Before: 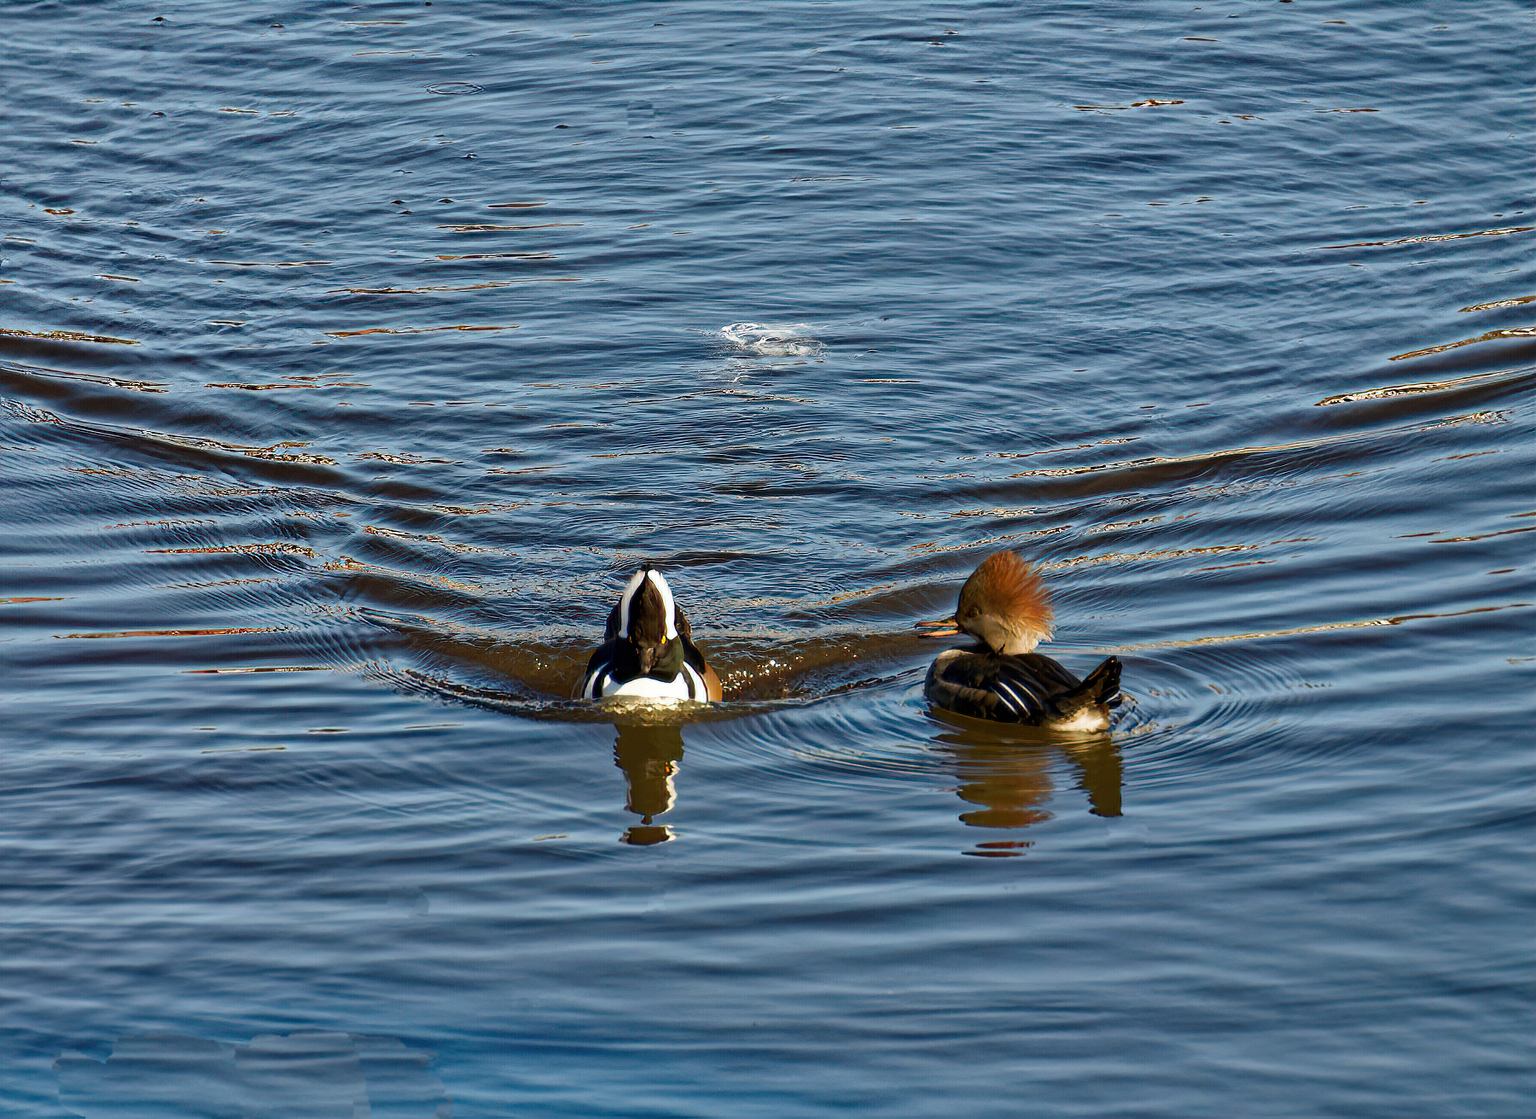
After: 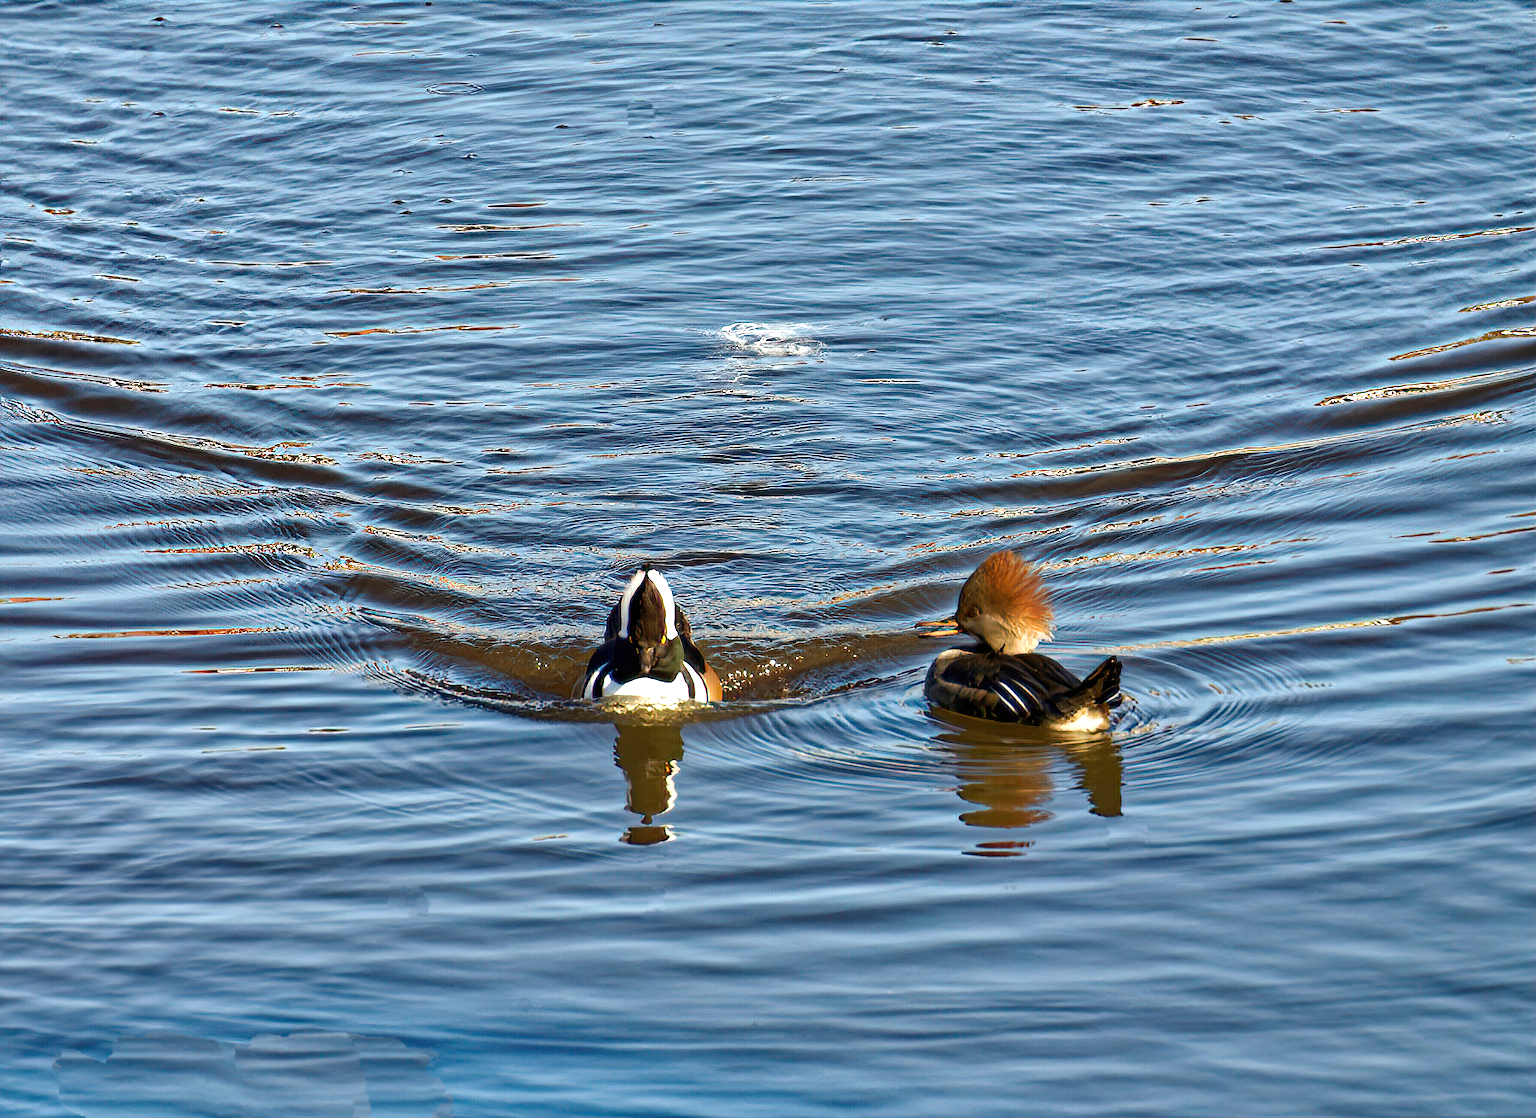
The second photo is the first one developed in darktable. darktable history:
exposure: exposure 0.645 EV, compensate highlight preservation false
